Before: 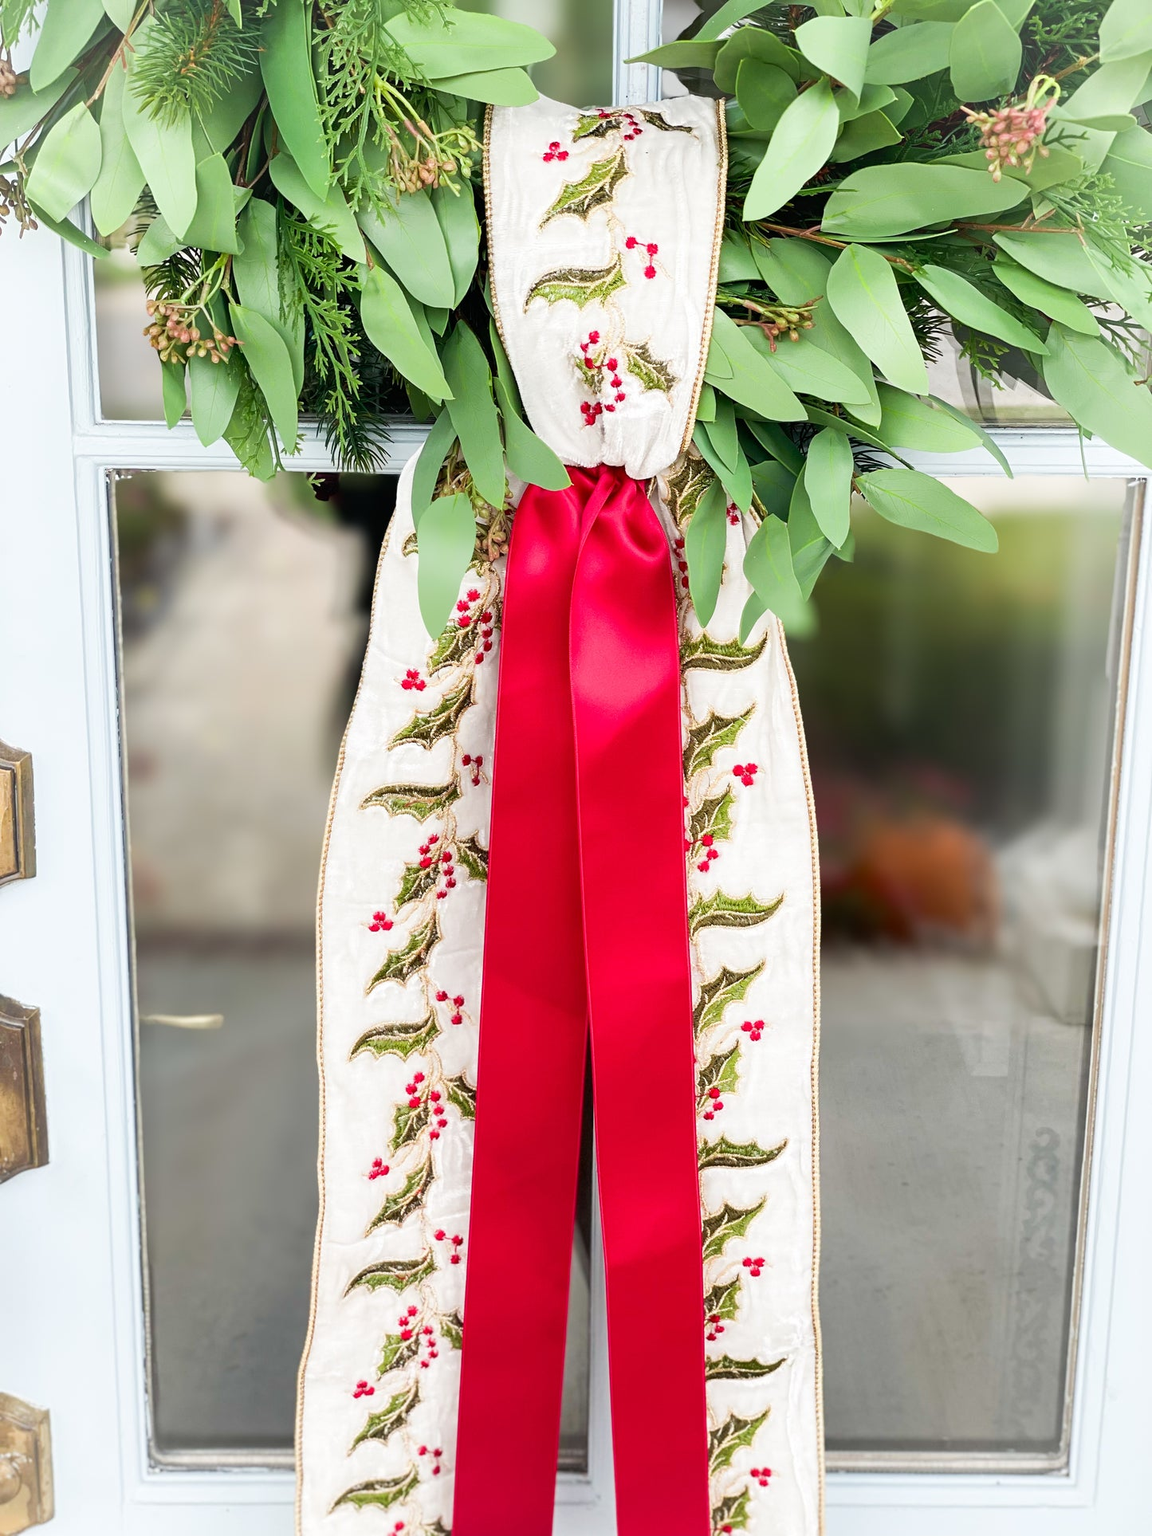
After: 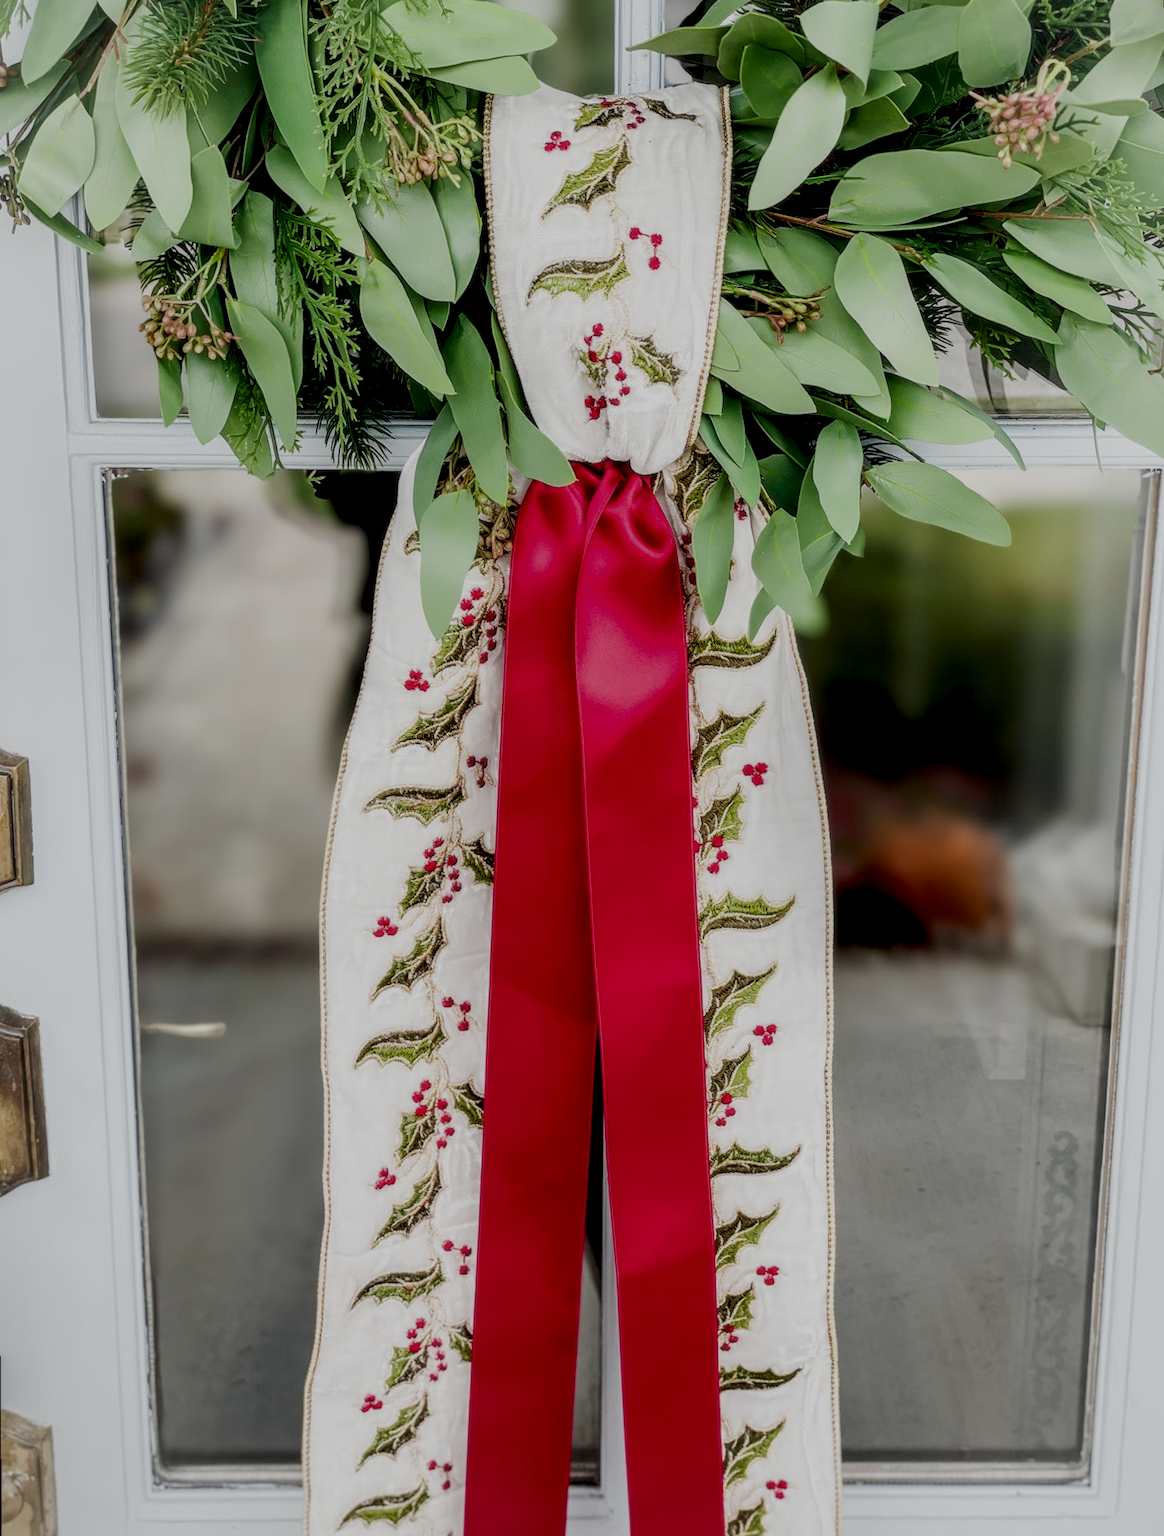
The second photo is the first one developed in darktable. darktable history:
soften: size 10%, saturation 50%, brightness 0.2 EV, mix 10%
local contrast: detail 160%
rotate and perspective: rotation -0.45°, automatic cropping original format, crop left 0.008, crop right 0.992, crop top 0.012, crop bottom 0.988
filmic rgb: middle gray luminance 30%, black relative exposure -9 EV, white relative exposure 7 EV, threshold 6 EV, target black luminance 0%, hardness 2.94, latitude 2.04%, contrast 0.963, highlights saturation mix 5%, shadows ↔ highlights balance 12.16%, add noise in highlights 0, preserve chrominance no, color science v3 (2019), use custom middle-gray values true, iterations of high-quality reconstruction 0, contrast in highlights soft, enable highlight reconstruction true
